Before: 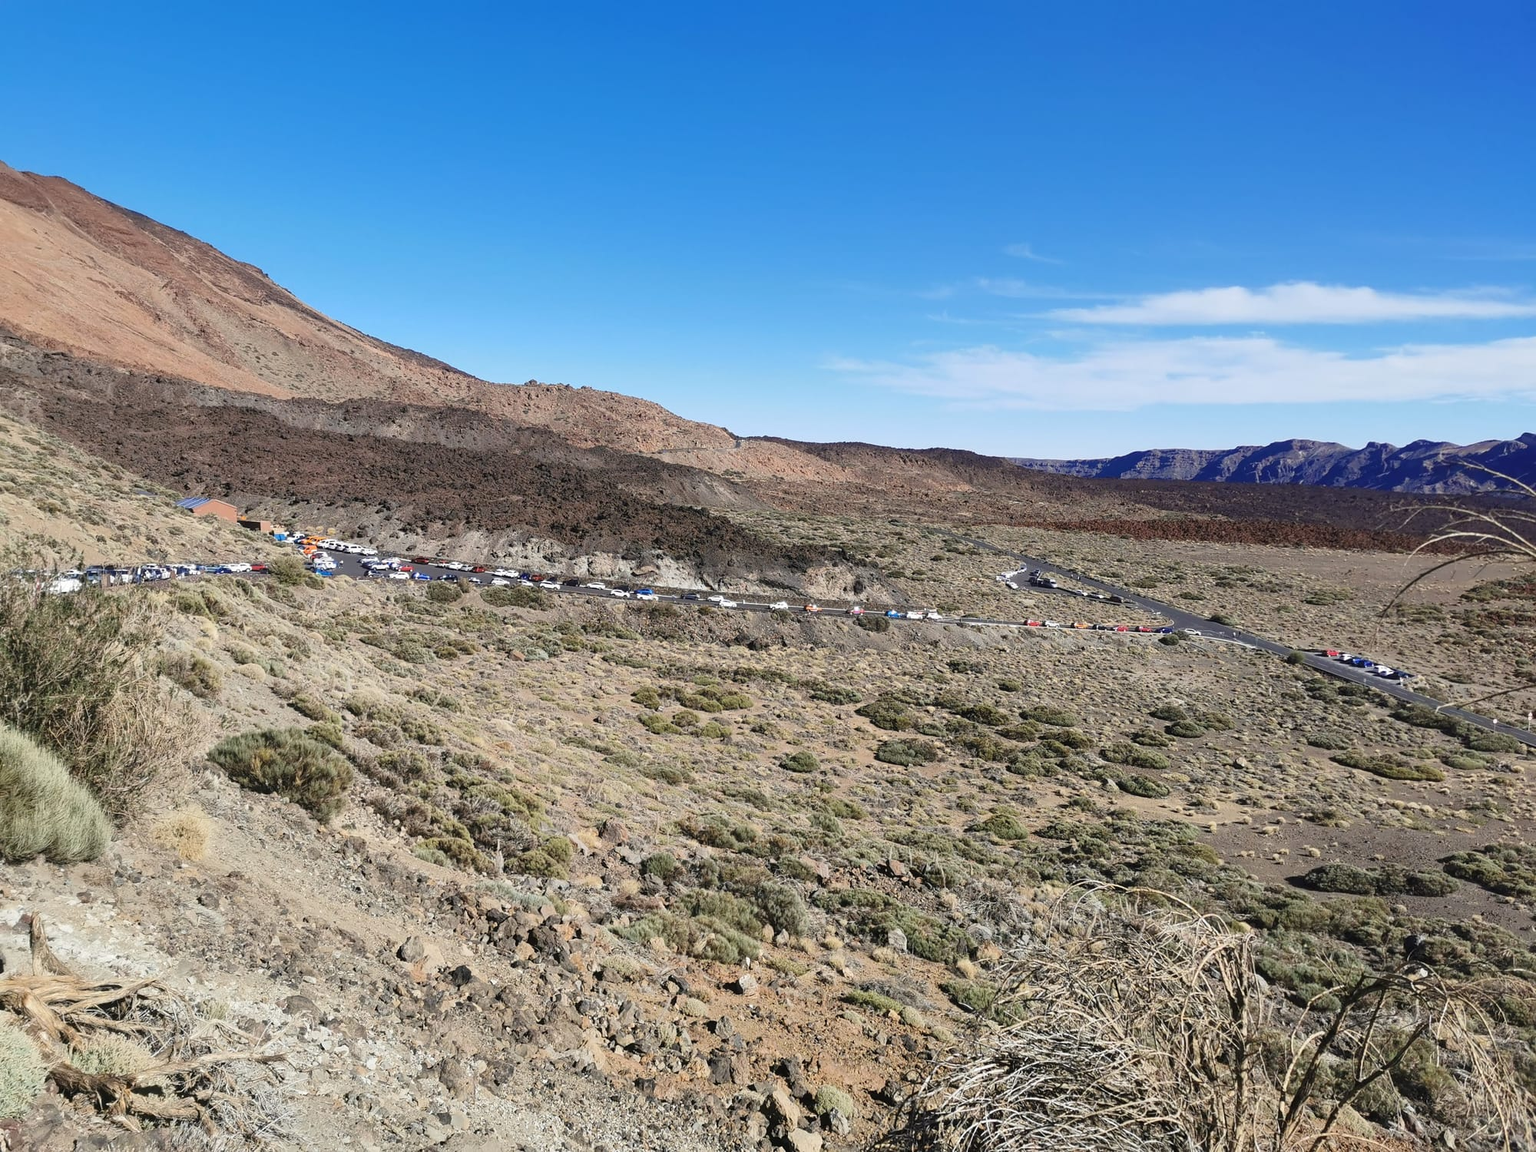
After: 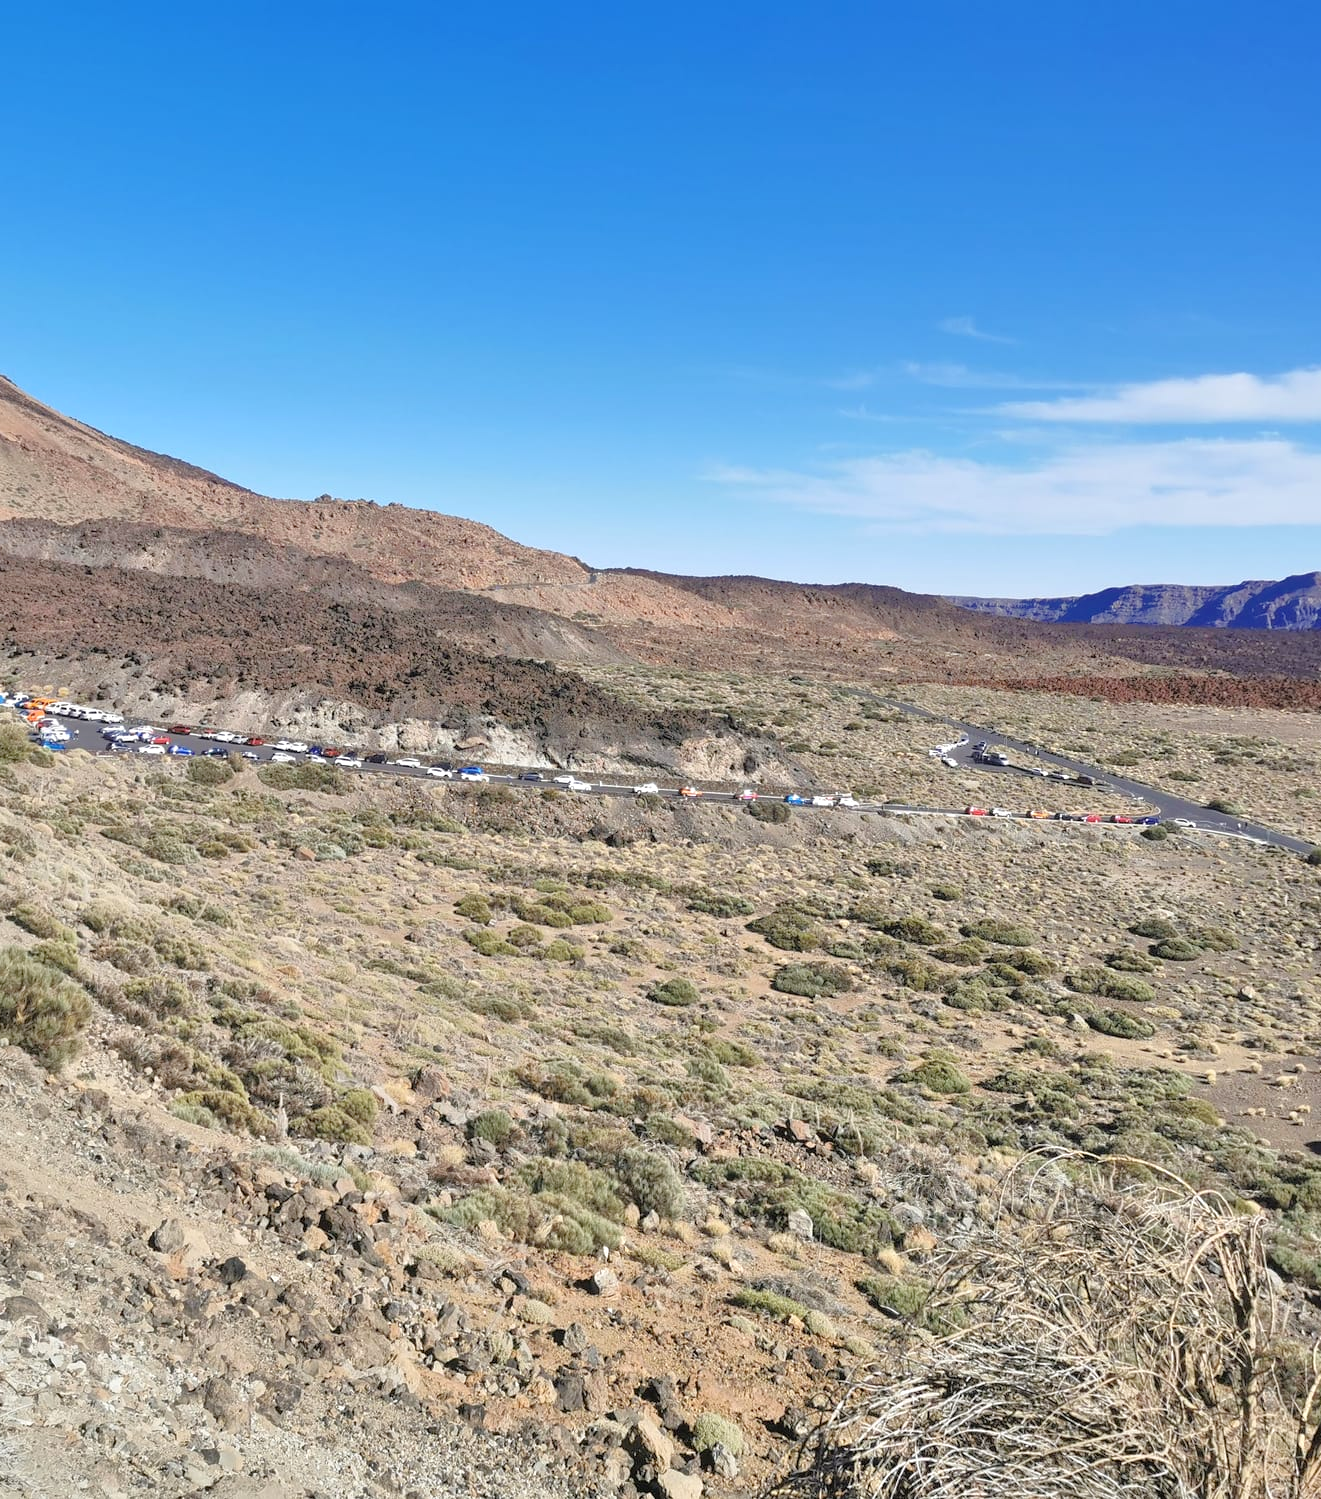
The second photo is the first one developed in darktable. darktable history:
crop and rotate: left 18.442%, right 15.508%
tone equalizer: -7 EV 0.15 EV, -6 EV 0.6 EV, -5 EV 1.15 EV, -4 EV 1.33 EV, -3 EV 1.15 EV, -2 EV 0.6 EV, -1 EV 0.15 EV, mask exposure compensation -0.5 EV
